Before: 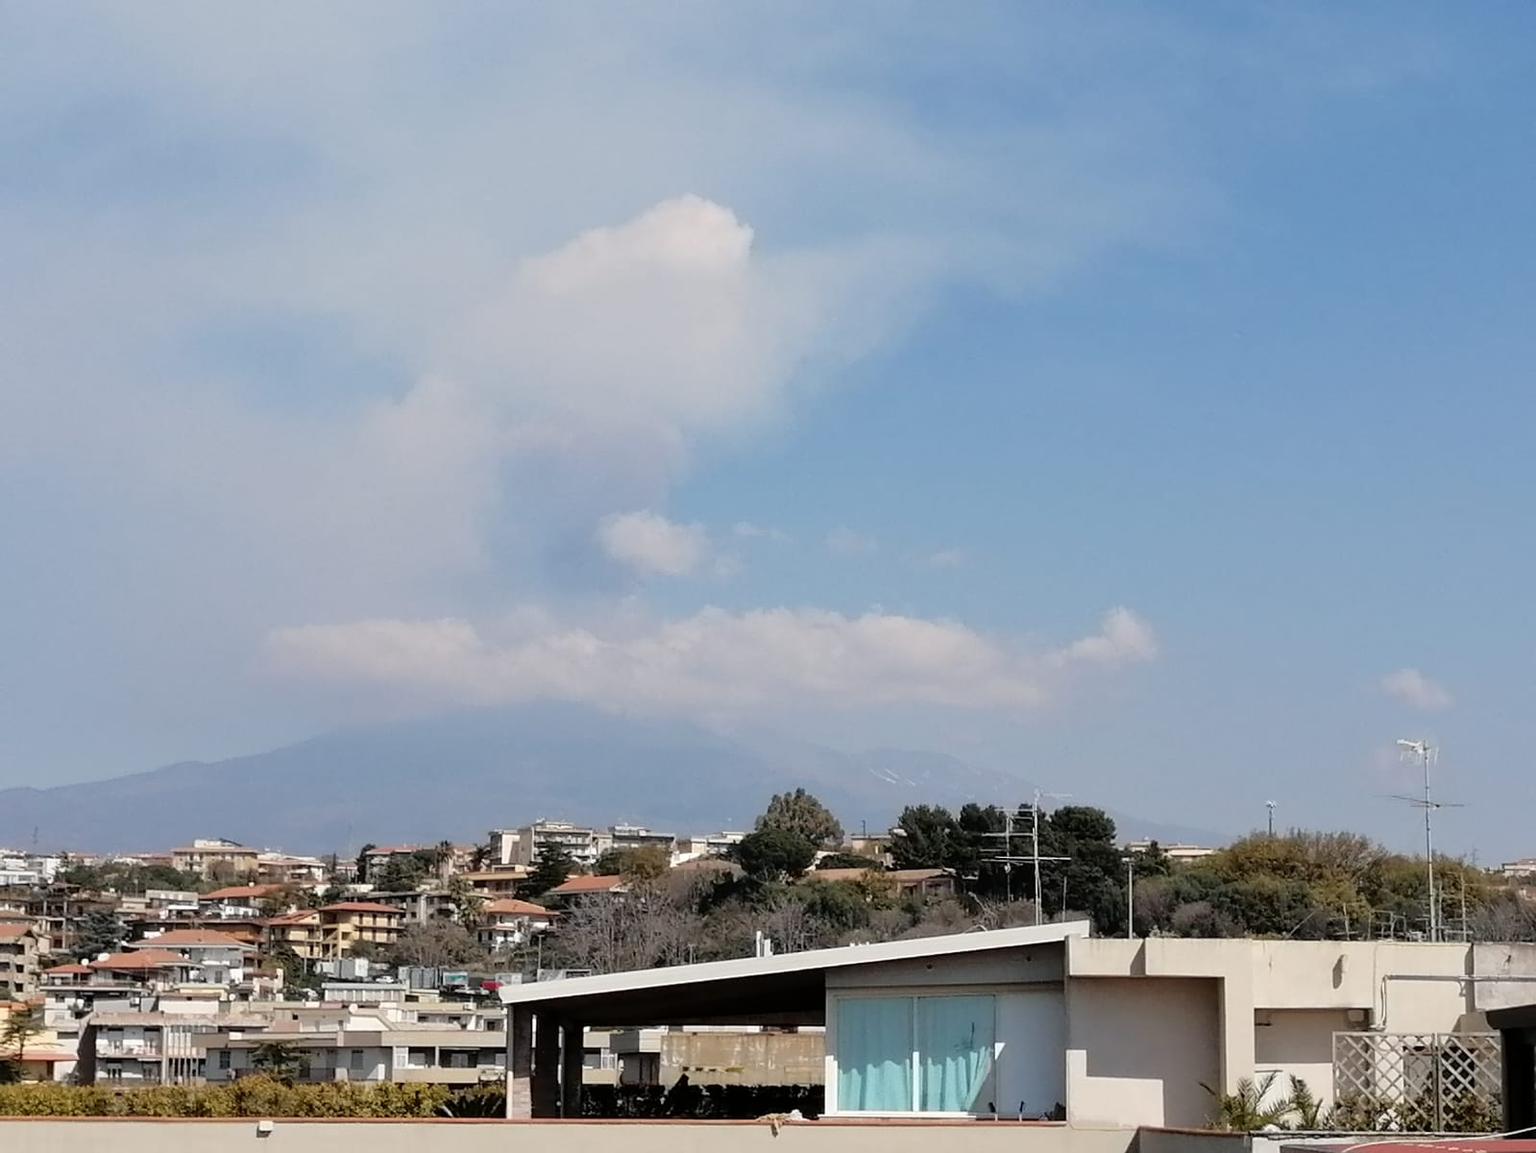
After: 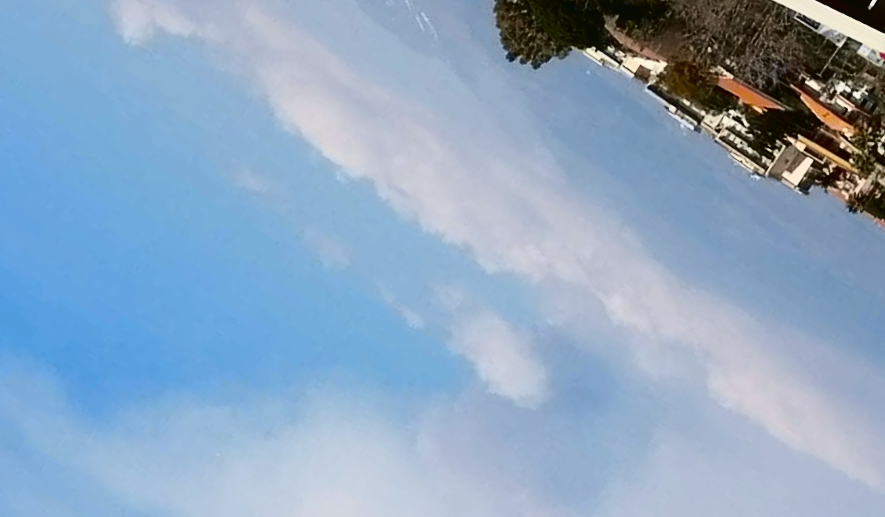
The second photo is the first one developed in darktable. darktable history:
contrast brightness saturation: brightness -0.205, saturation 0.076
crop and rotate: angle 147.71°, left 9.158%, top 15.688%, right 4.587%, bottom 17.1%
tone curve: curves: ch0 [(0.003, 0.023) (0.071, 0.052) (0.236, 0.197) (0.466, 0.557) (0.625, 0.761) (0.783, 0.9) (0.994, 0.968)]; ch1 [(0, 0) (0.262, 0.227) (0.417, 0.386) (0.469, 0.467) (0.502, 0.498) (0.528, 0.53) (0.573, 0.579) (0.605, 0.621) (0.644, 0.671) (0.686, 0.728) (0.994, 0.987)]; ch2 [(0, 0) (0.262, 0.188) (0.385, 0.353) (0.427, 0.424) (0.495, 0.493) (0.515, 0.54) (0.547, 0.561) (0.589, 0.613) (0.644, 0.748) (1, 1)], color space Lab, independent channels, preserve colors none
color balance rgb: perceptual saturation grading › global saturation 25.24%
